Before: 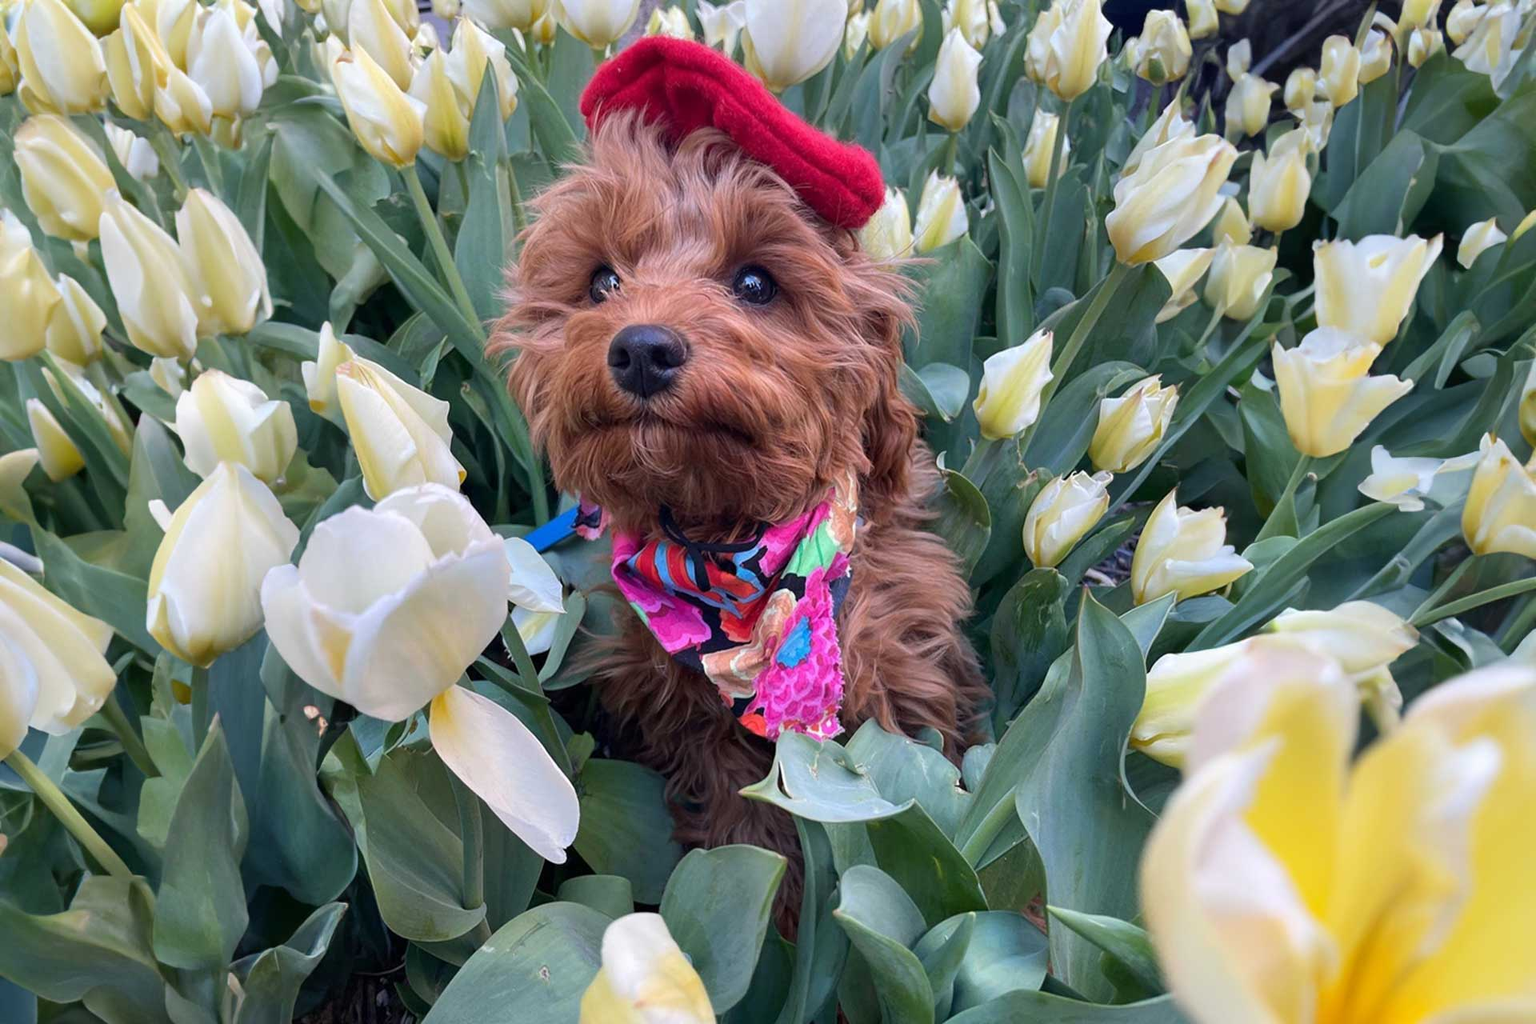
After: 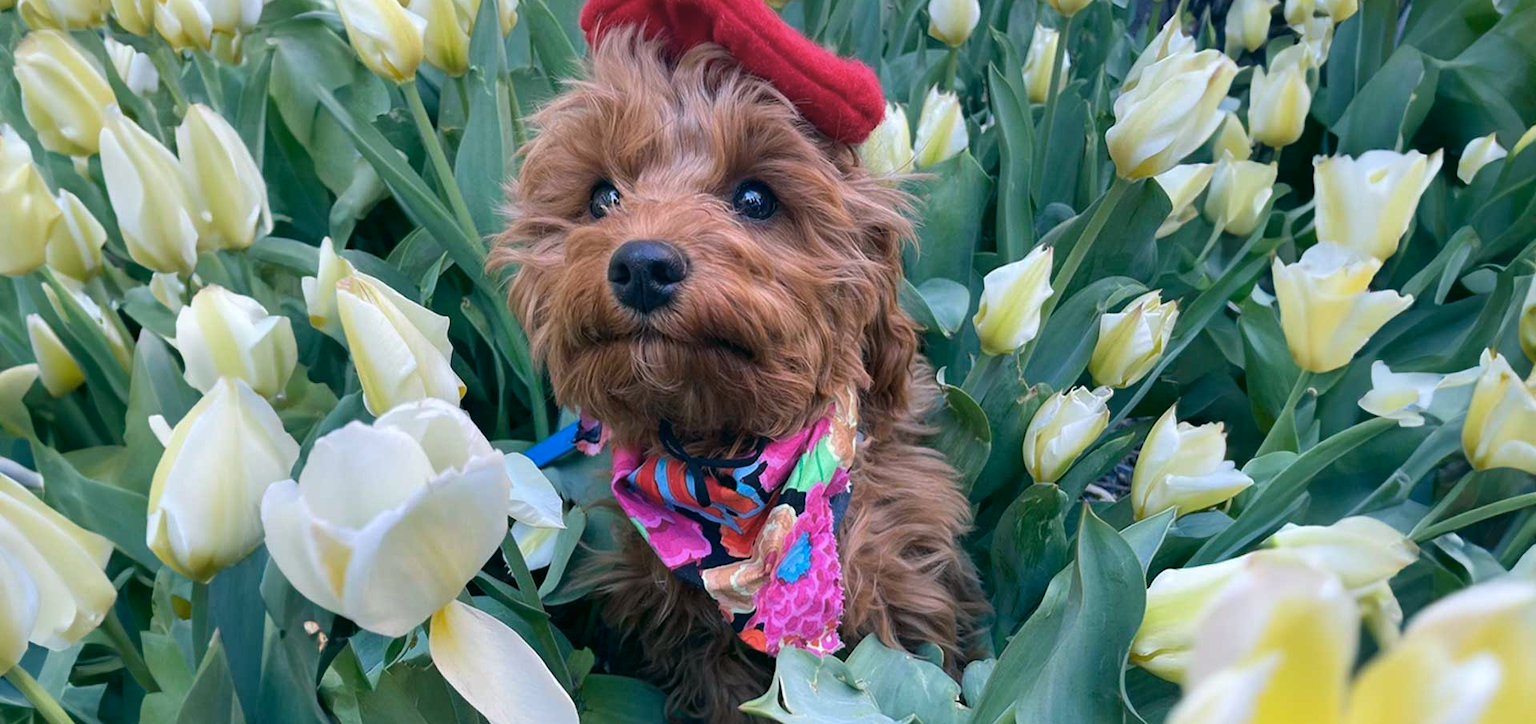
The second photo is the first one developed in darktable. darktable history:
color calibration: x 0.367, y 0.379, temperature 4402.5 K, gamut compression 1.67
crop and rotate: top 8.334%, bottom 20.878%
color correction: highlights a* -0.433, highlights b* 9.62, shadows a* -9.45, shadows b* 0.727
